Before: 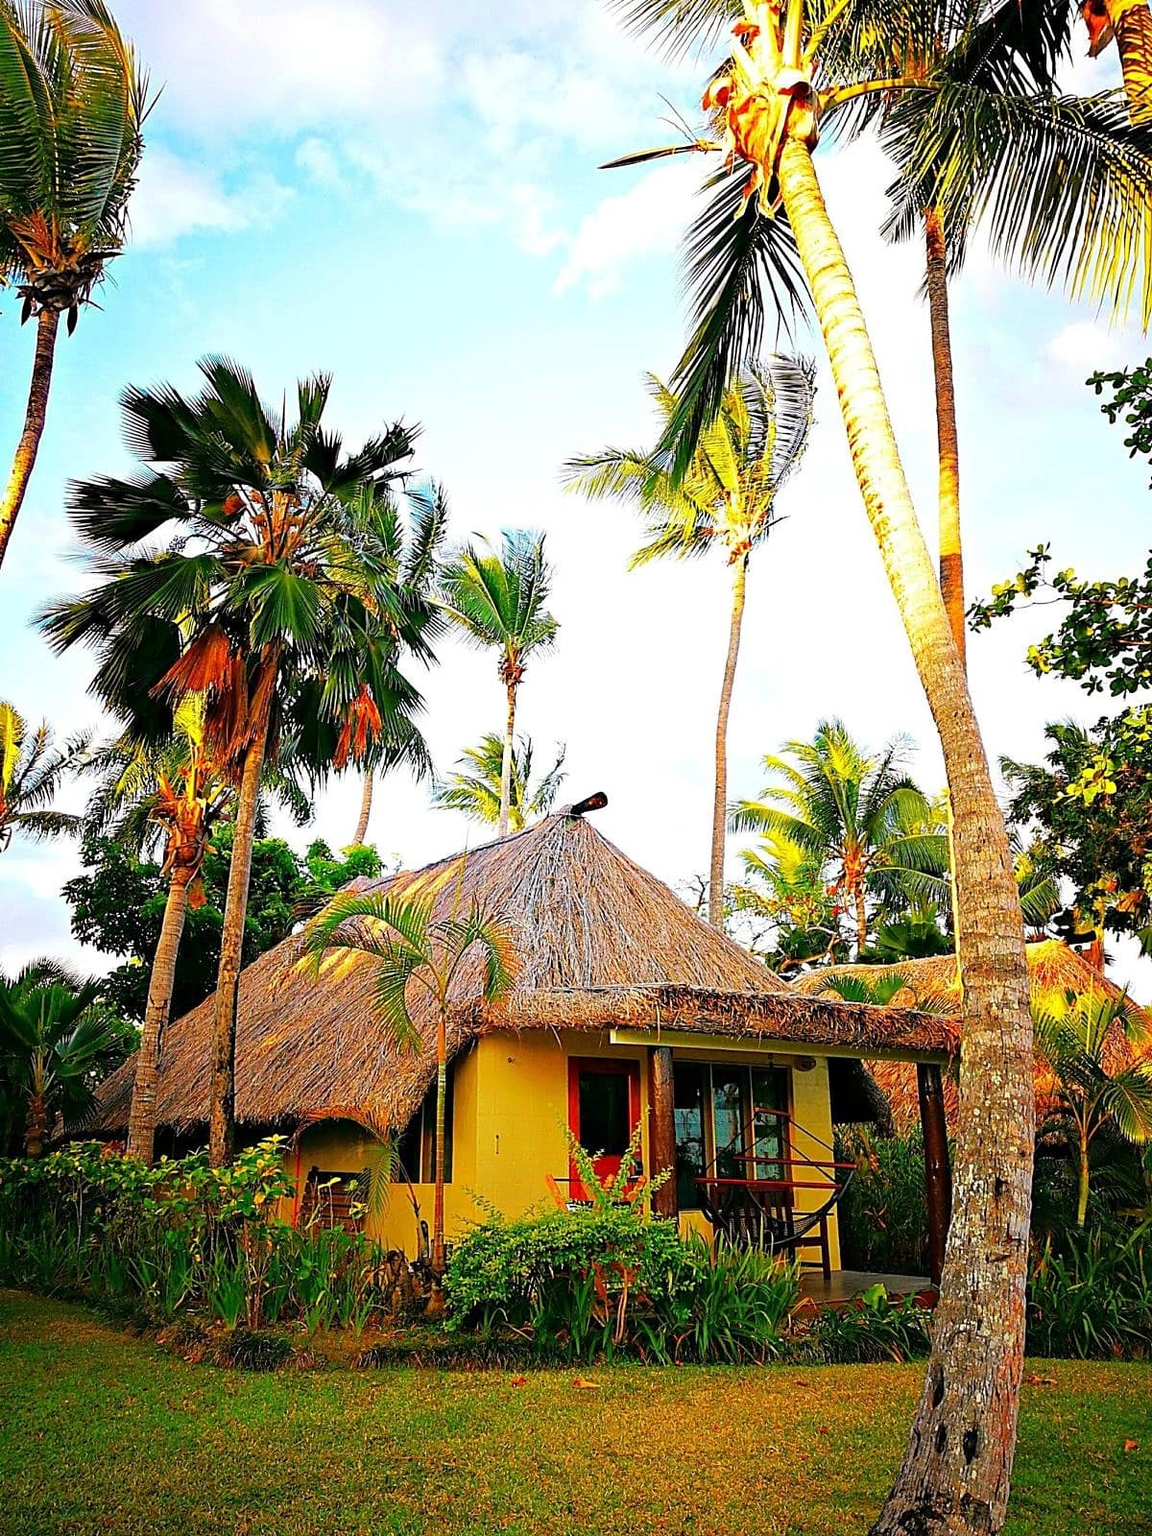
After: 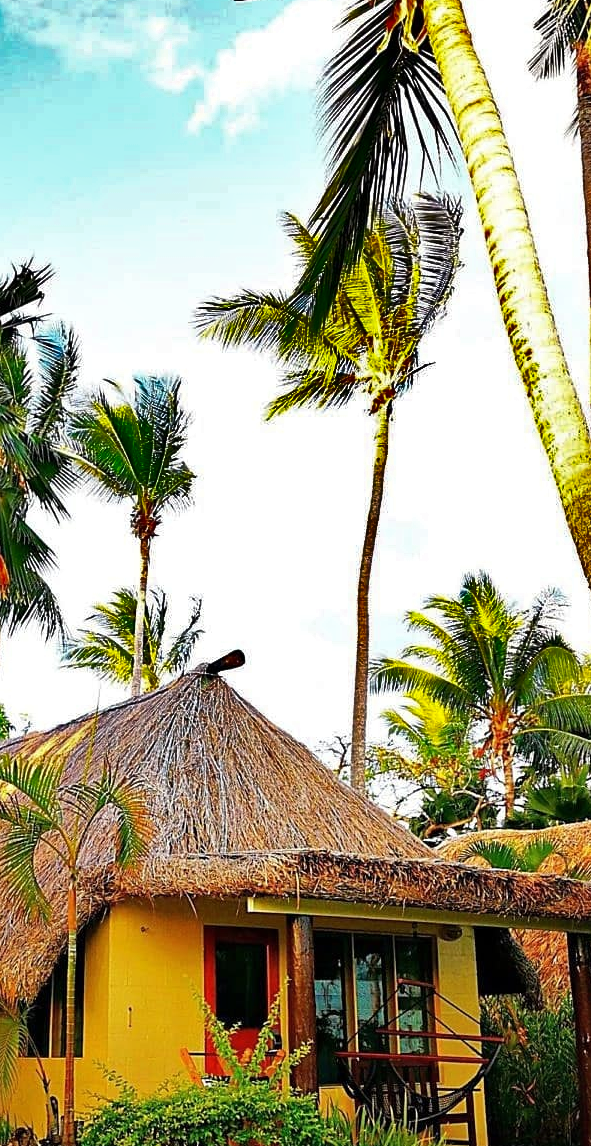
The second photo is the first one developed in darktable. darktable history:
crop: left 32.392%, top 10.944%, right 18.345%, bottom 17.377%
shadows and highlights: shadows 24.26, highlights -77.24, soften with gaussian
color zones: curves: ch0 [(0.068, 0.464) (0.25, 0.5) (0.48, 0.508) (0.75, 0.536) (0.886, 0.476) (0.967, 0.456)]; ch1 [(0.066, 0.456) (0.25, 0.5) (0.616, 0.508) (0.746, 0.56) (0.934, 0.444)]
